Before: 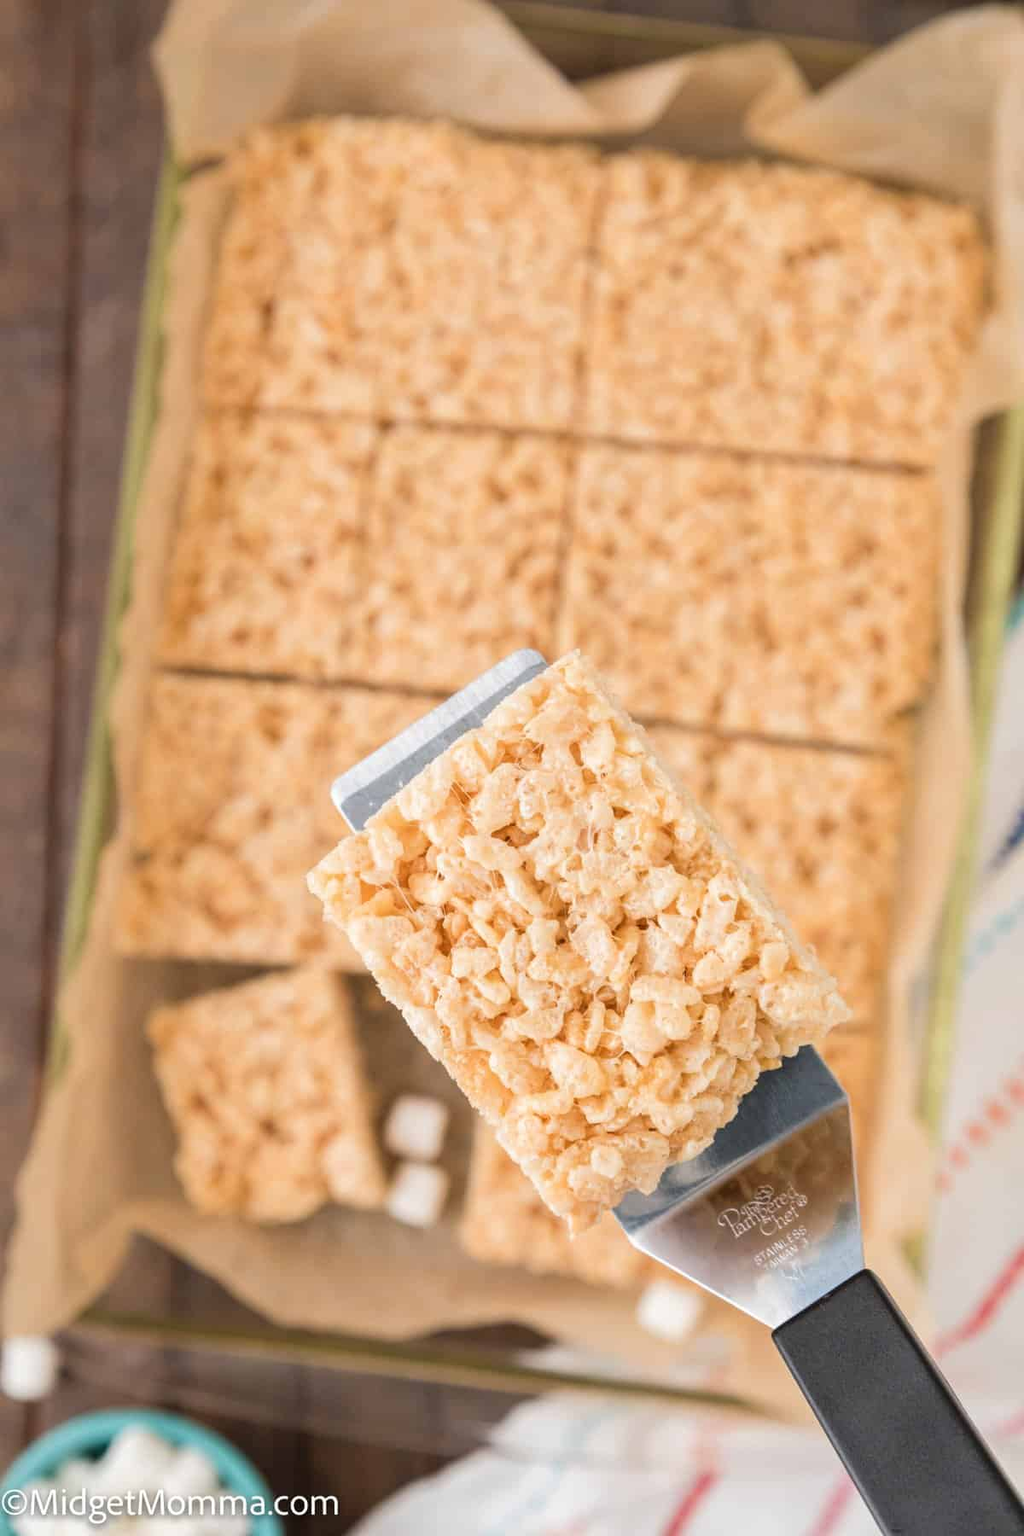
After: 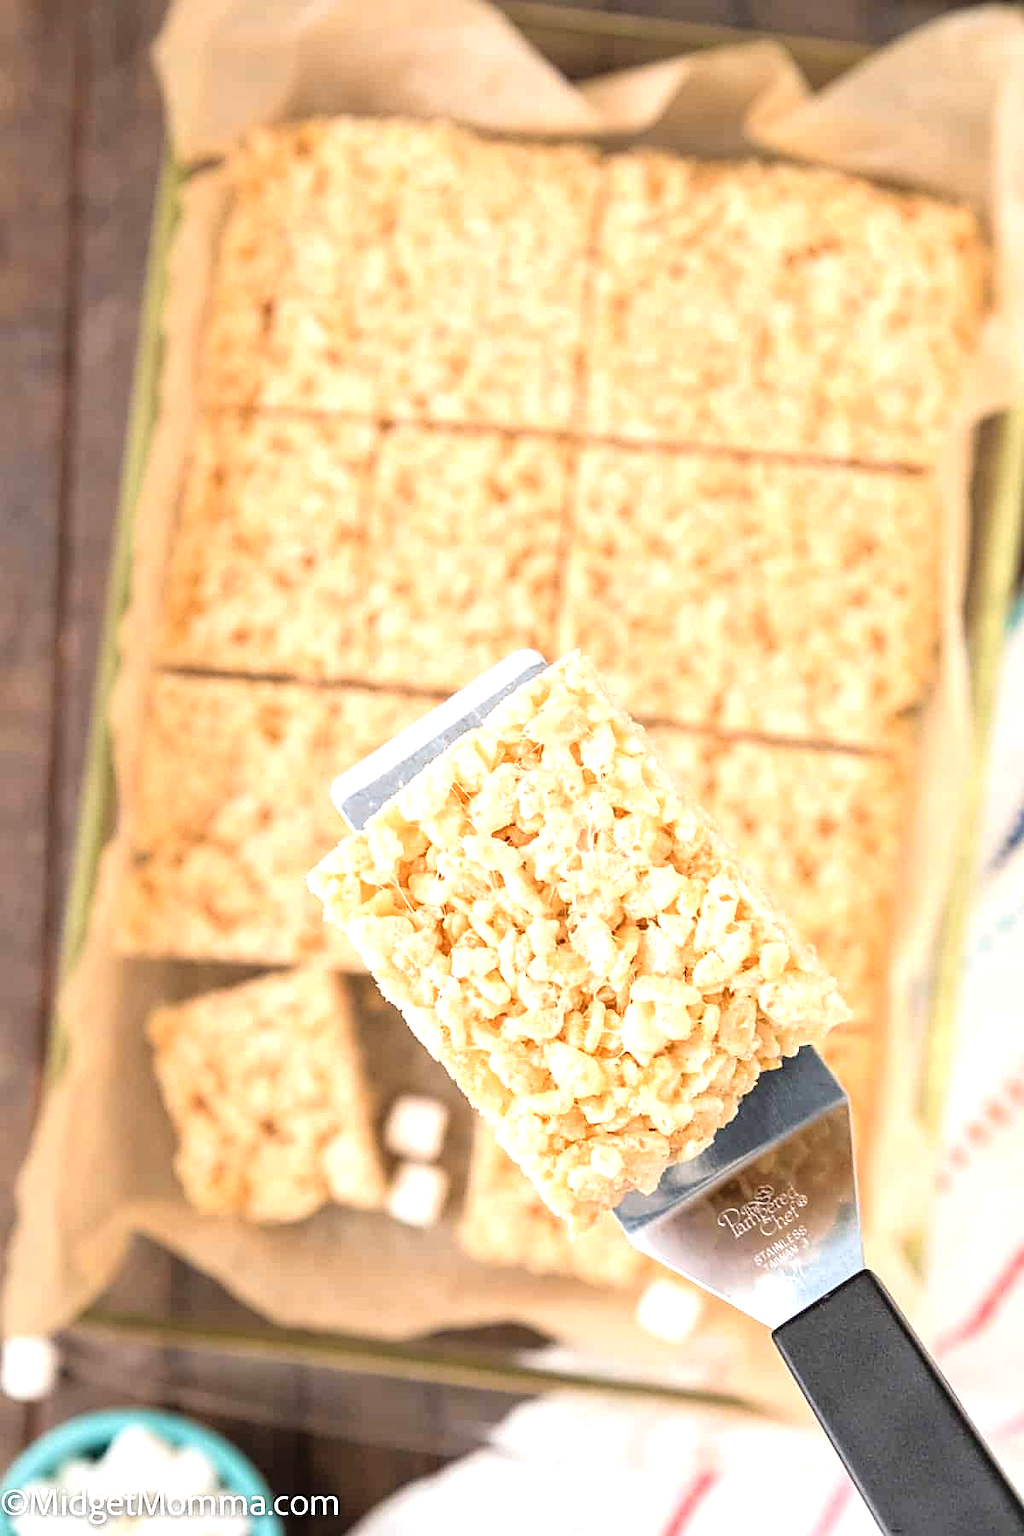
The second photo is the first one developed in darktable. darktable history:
tone equalizer: -8 EV -0.71 EV, -7 EV -0.707 EV, -6 EV -0.632 EV, -5 EV -0.423 EV, -3 EV 0.39 EV, -2 EV 0.6 EV, -1 EV 0.686 EV, +0 EV 0.735 EV
sharpen: on, module defaults
